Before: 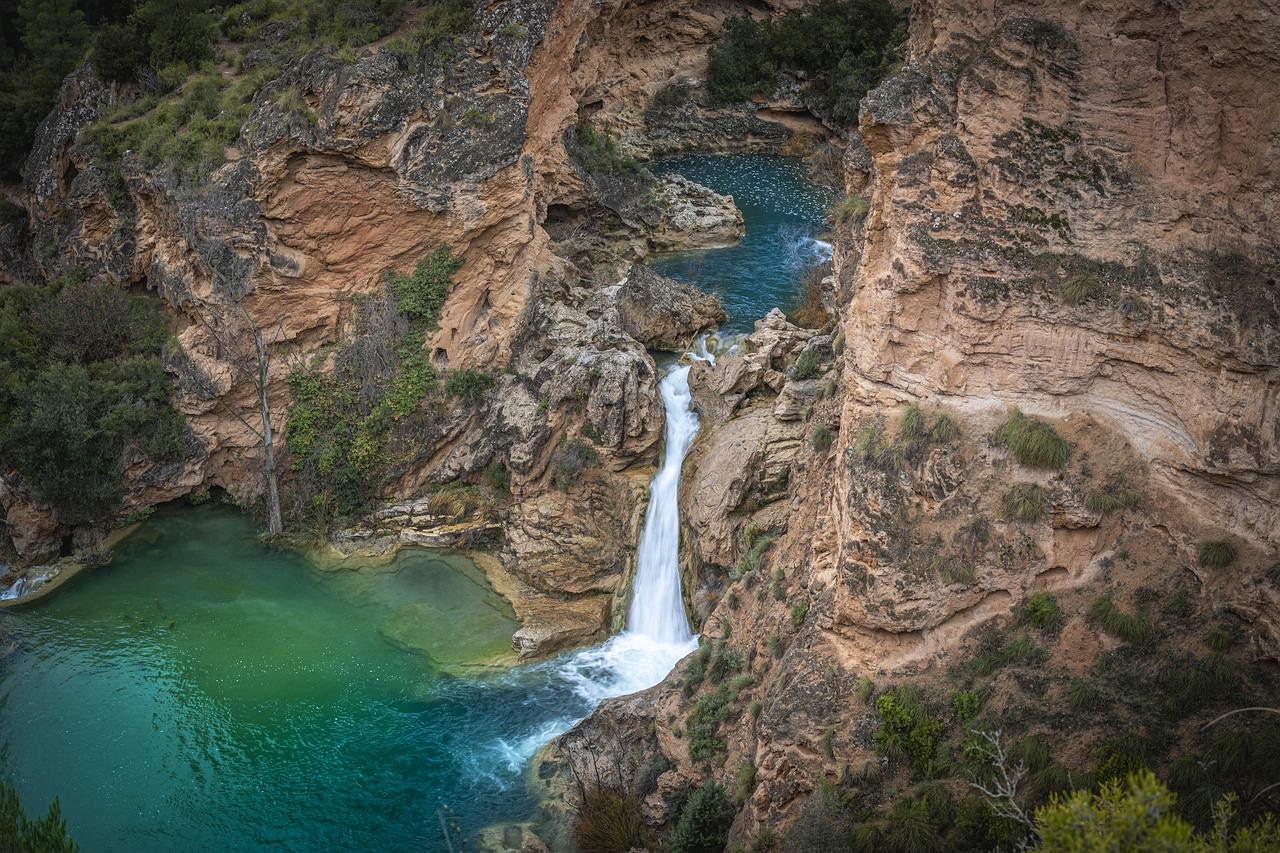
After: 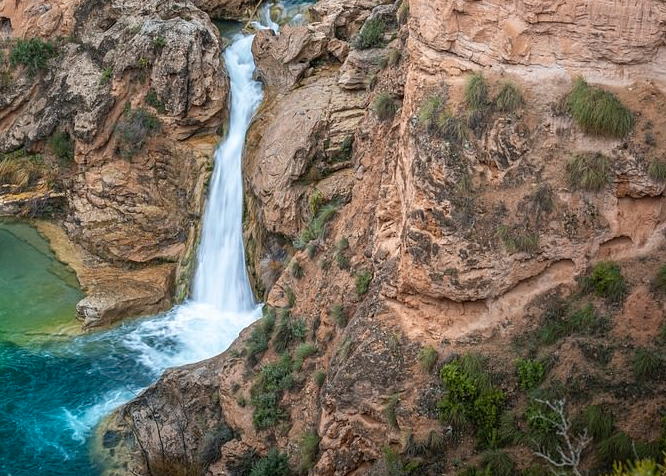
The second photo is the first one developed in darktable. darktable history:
crop: left 34.138%, top 38.916%, right 13.771%, bottom 5.173%
